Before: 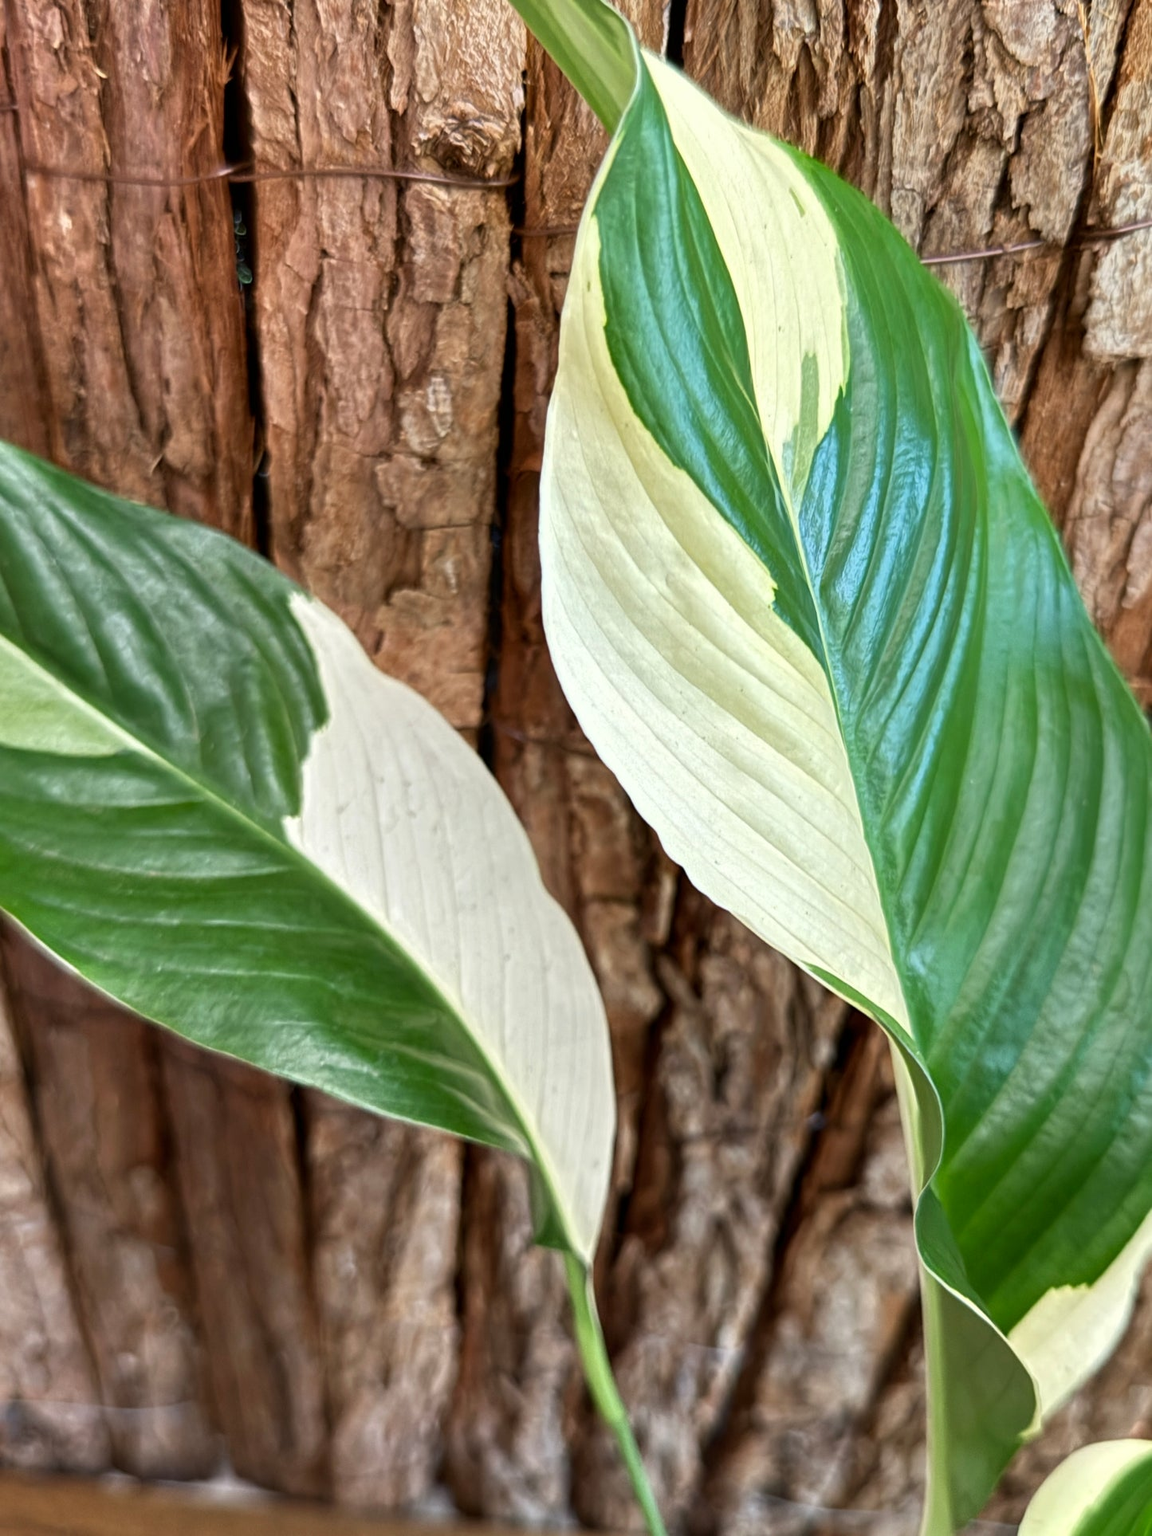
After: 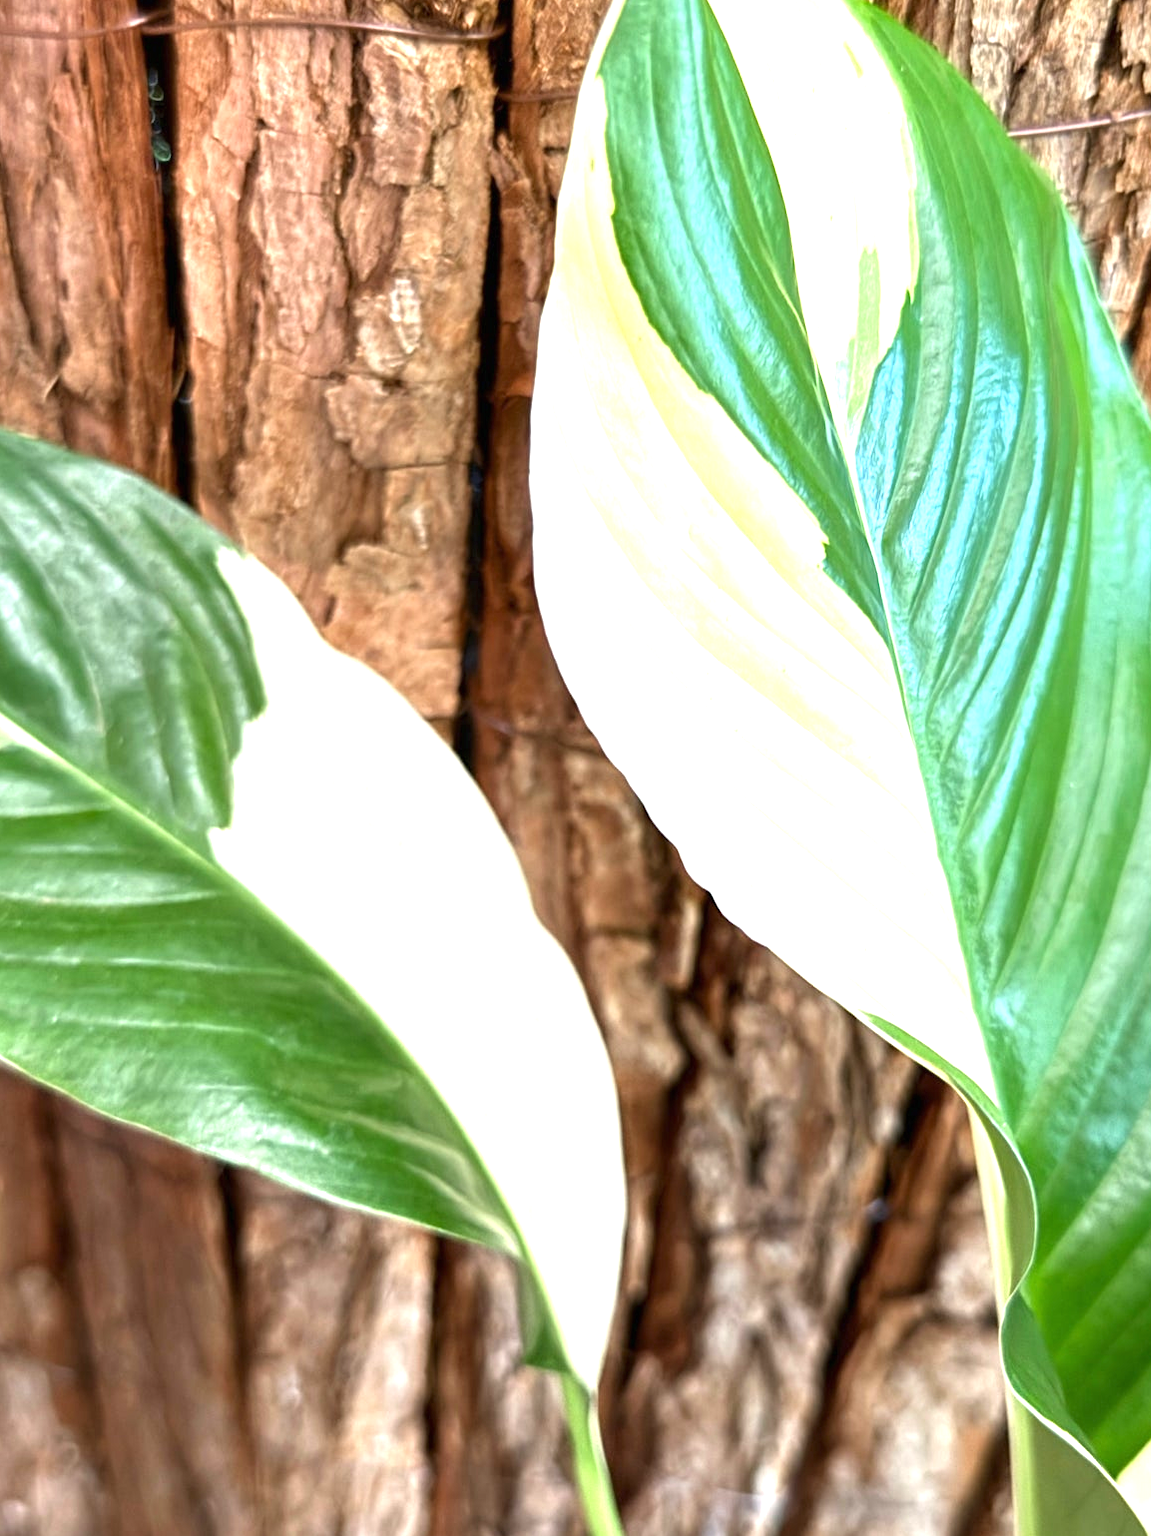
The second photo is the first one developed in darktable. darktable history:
crop and rotate: left 10.071%, top 10.071%, right 10.02%, bottom 10.02%
exposure: black level correction 0, exposure 1.1 EV, compensate exposure bias true, compensate highlight preservation false
